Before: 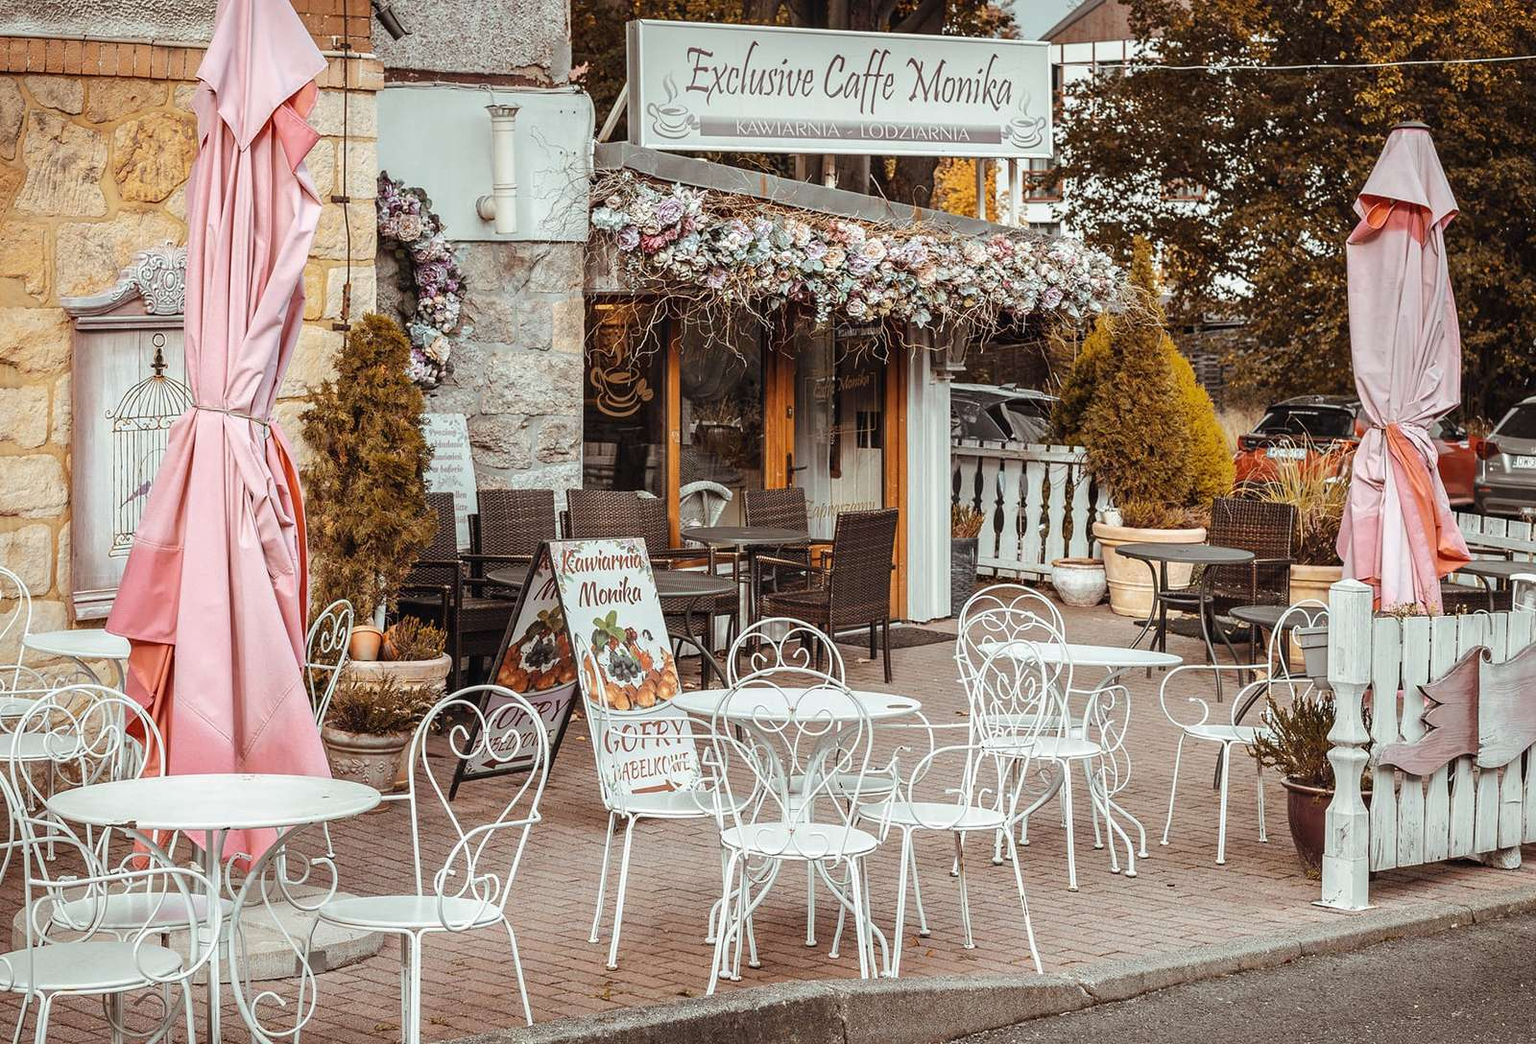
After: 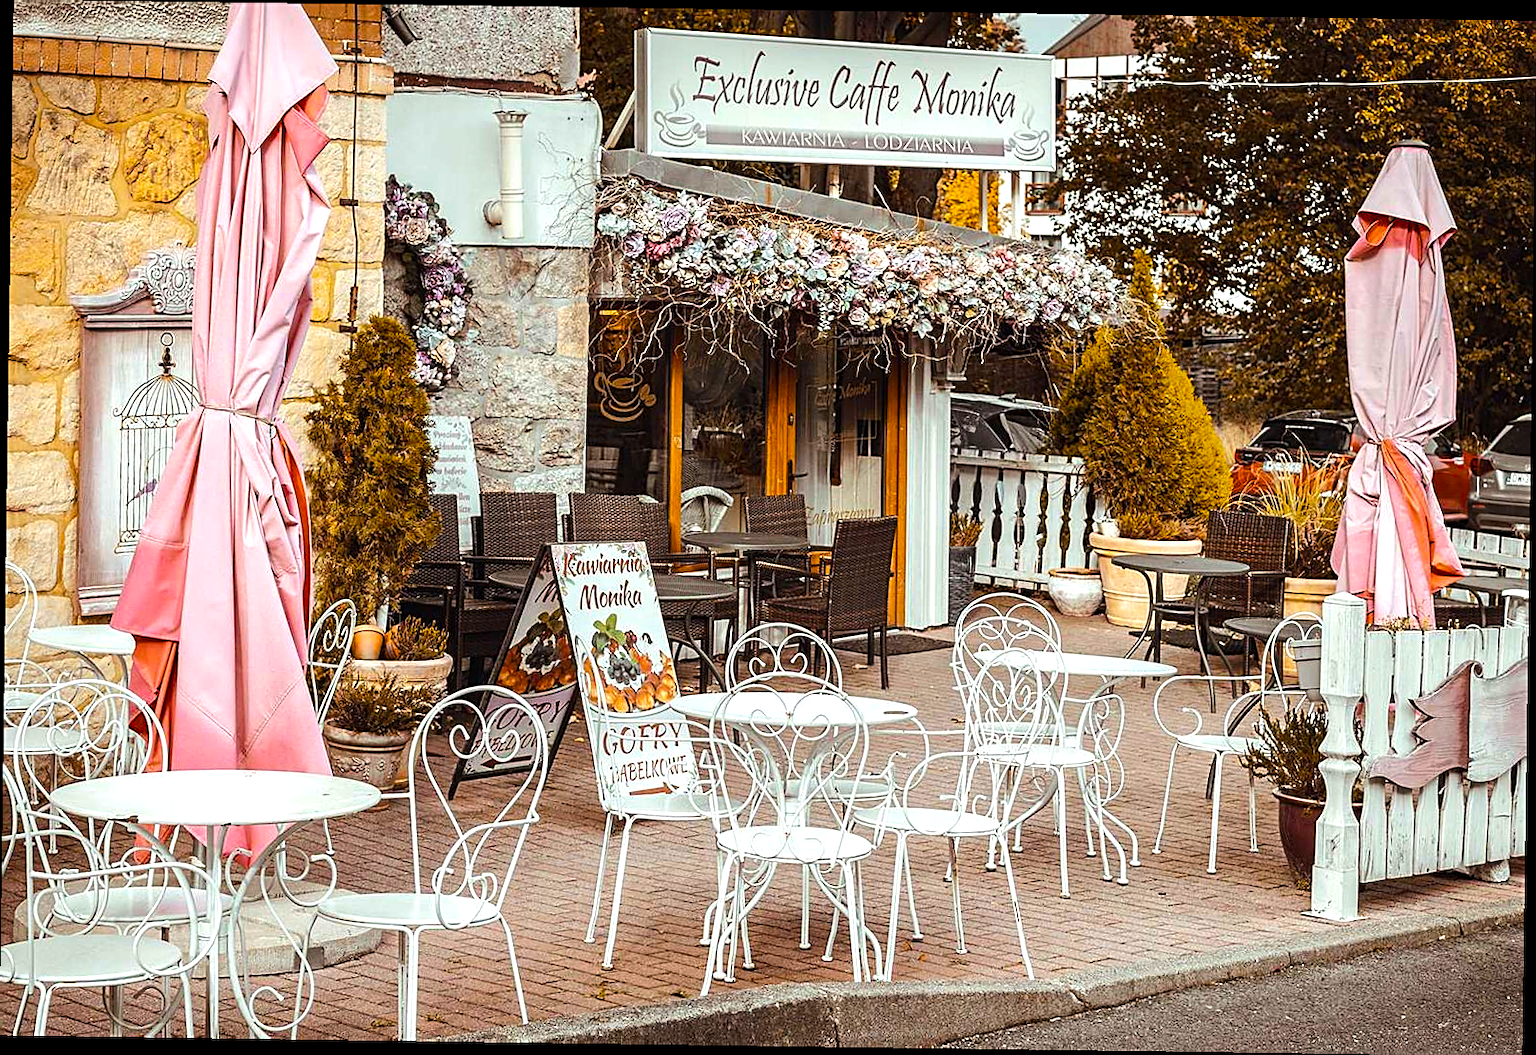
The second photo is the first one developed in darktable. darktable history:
tone equalizer: -8 EV -0.417 EV, -7 EV -0.389 EV, -6 EV -0.333 EV, -5 EV -0.222 EV, -3 EV 0.222 EV, -2 EV 0.333 EV, -1 EV 0.389 EV, +0 EV 0.417 EV, edges refinement/feathering 500, mask exposure compensation -1.57 EV, preserve details no
sharpen: on, module defaults
rotate and perspective: rotation 0.8°, automatic cropping off
color balance rgb: linear chroma grading › global chroma 15%, perceptual saturation grading › global saturation 30%
